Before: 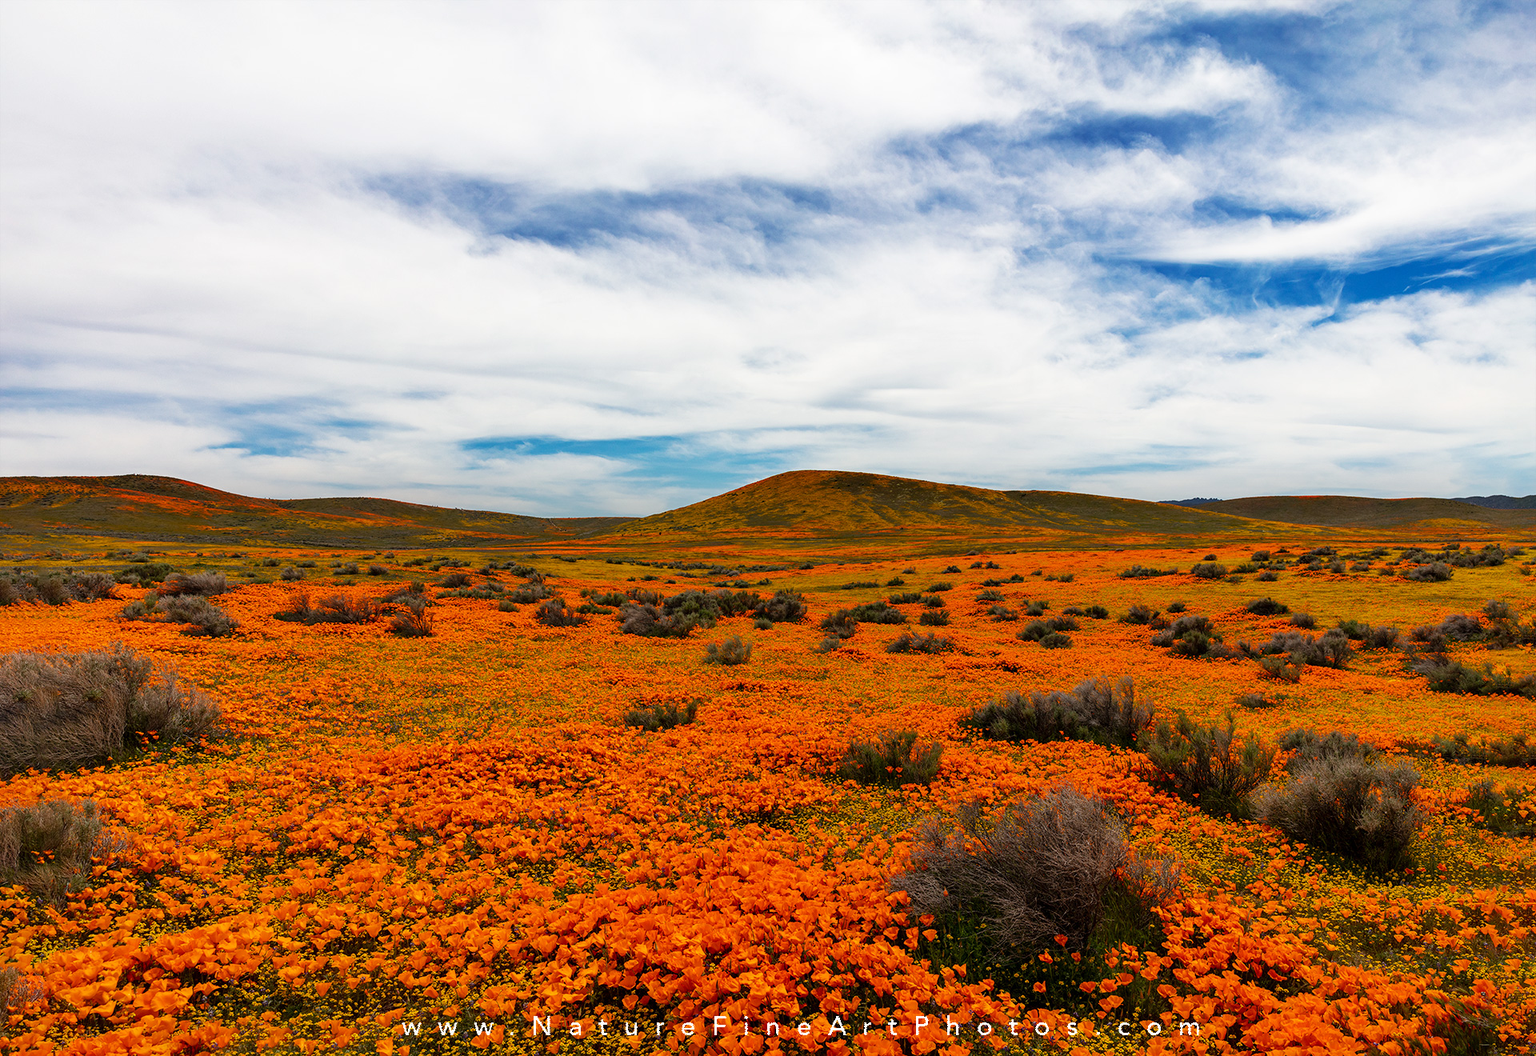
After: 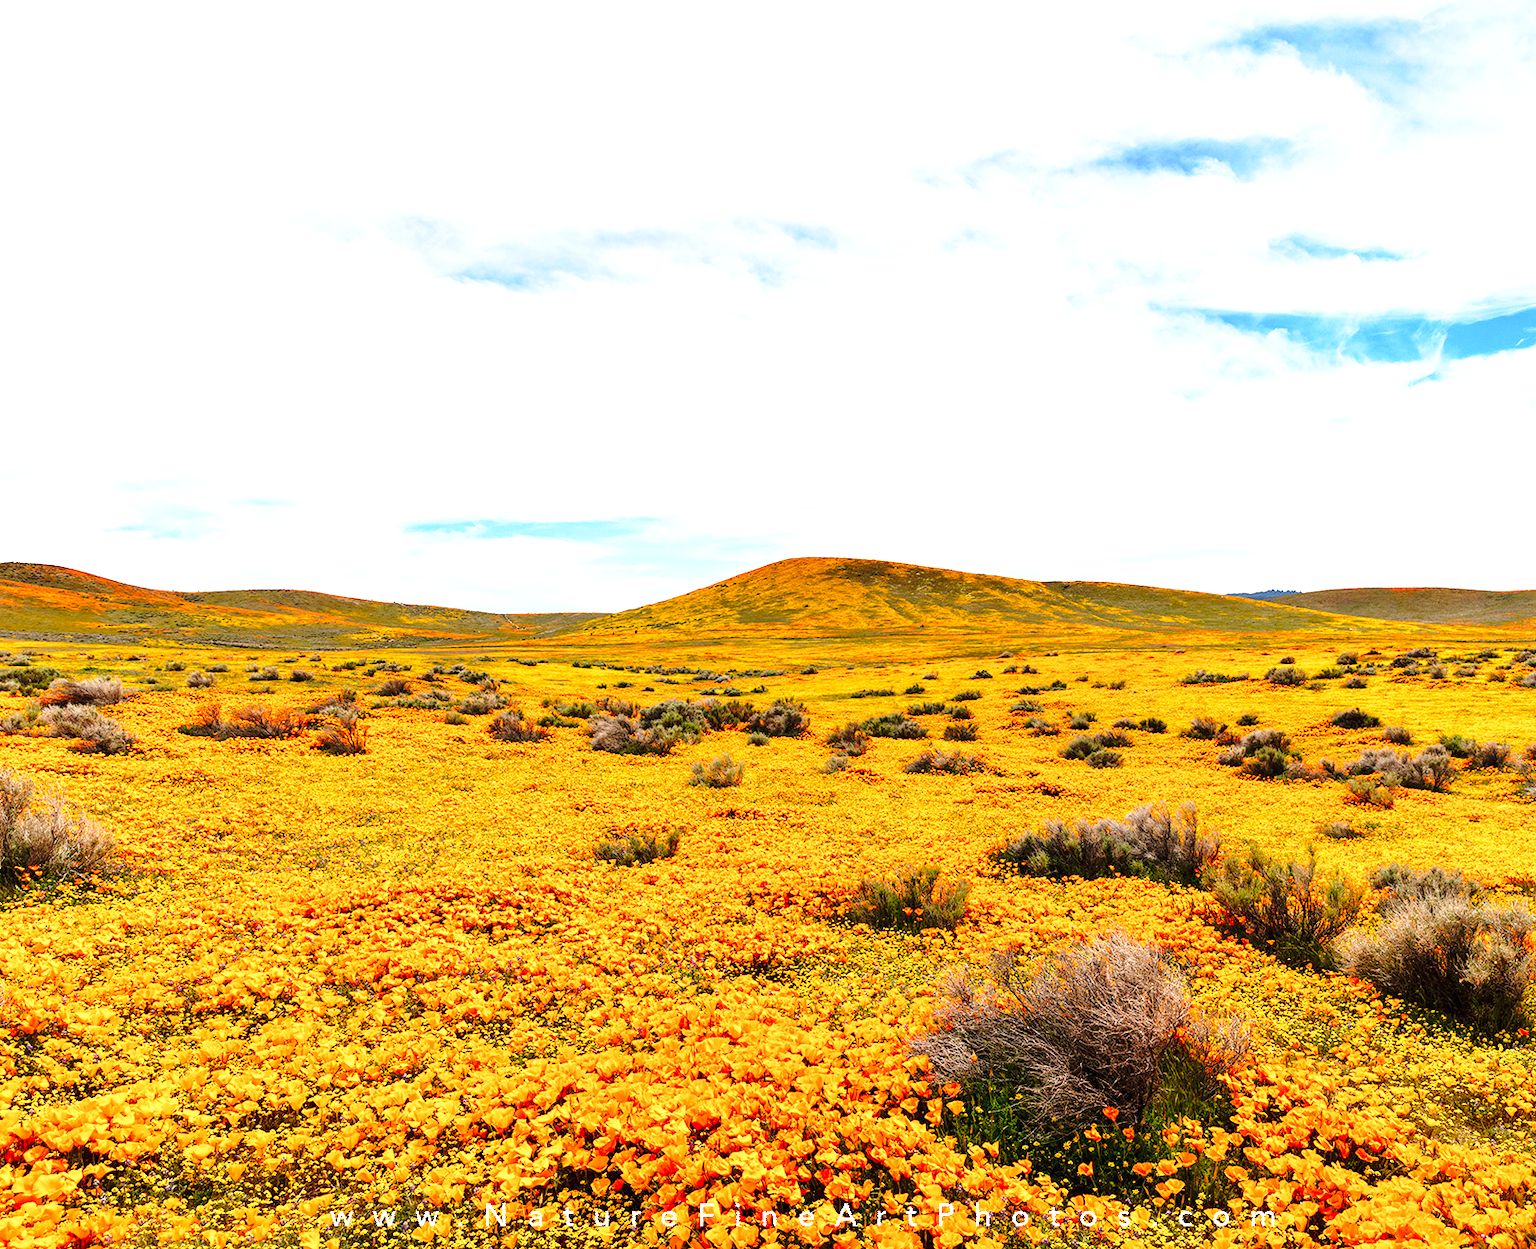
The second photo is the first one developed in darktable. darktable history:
crop: left 8.072%, right 7.499%
exposure: black level correction 0, exposure 1.298 EV, compensate exposure bias true, compensate highlight preservation false
base curve: curves: ch0 [(0, 0) (0.028, 0.03) (0.121, 0.232) (0.46, 0.748) (0.859, 0.968) (1, 1)], preserve colors none
